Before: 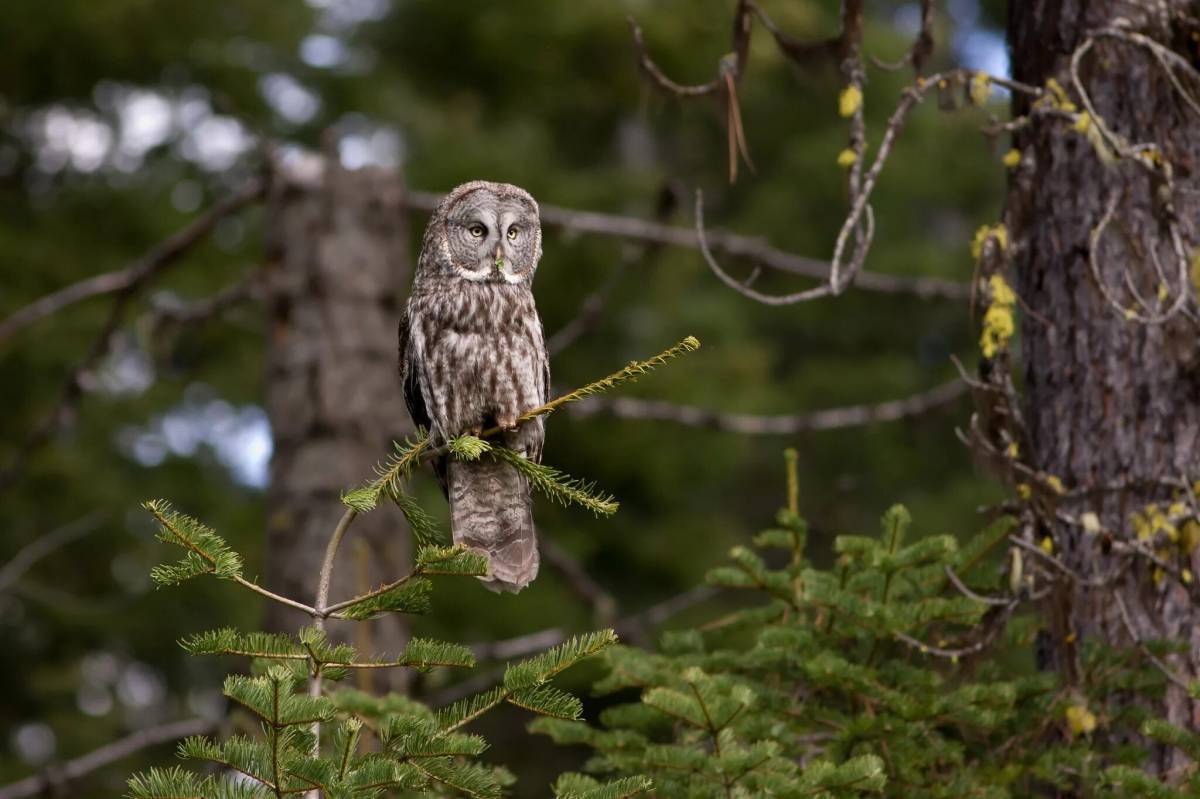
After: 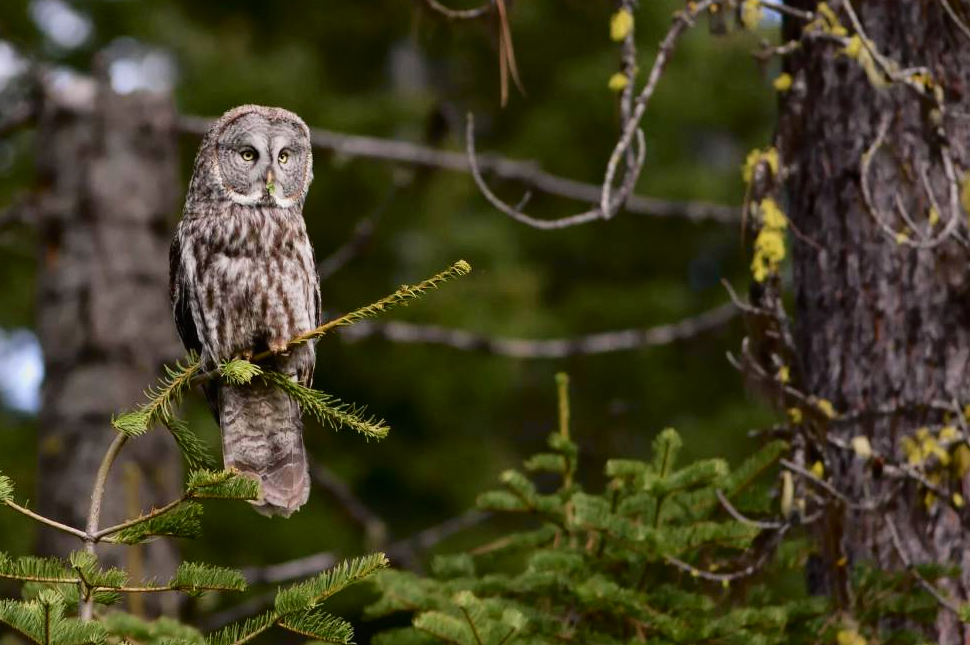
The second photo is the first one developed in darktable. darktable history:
tone curve: curves: ch0 [(0, 0.008) (0.046, 0.032) (0.151, 0.108) (0.367, 0.379) (0.496, 0.526) (0.771, 0.786) (0.857, 0.85) (1, 0.965)]; ch1 [(0, 0) (0.248, 0.252) (0.388, 0.383) (0.482, 0.478) (0.499, 0.499) (0.518, 0.518) (0.544, 0.552) (0.585, 0.617) (0.683, 0.735) (0.823, 0.894) (1, 1)]; ch2 [(0, 0) (0.302, 0.284) (0.427, 0.417) (0.473, 0.47) (0.503, 0.503) (0.523, 0.518) (0.55, 0.563) (0.624, 0.643) (0.753, 0.764) (1, 1)], color space Lab, independent channels, preserve colors none
crop: left 19.159%, top 9.58%, bottom 9.58%
